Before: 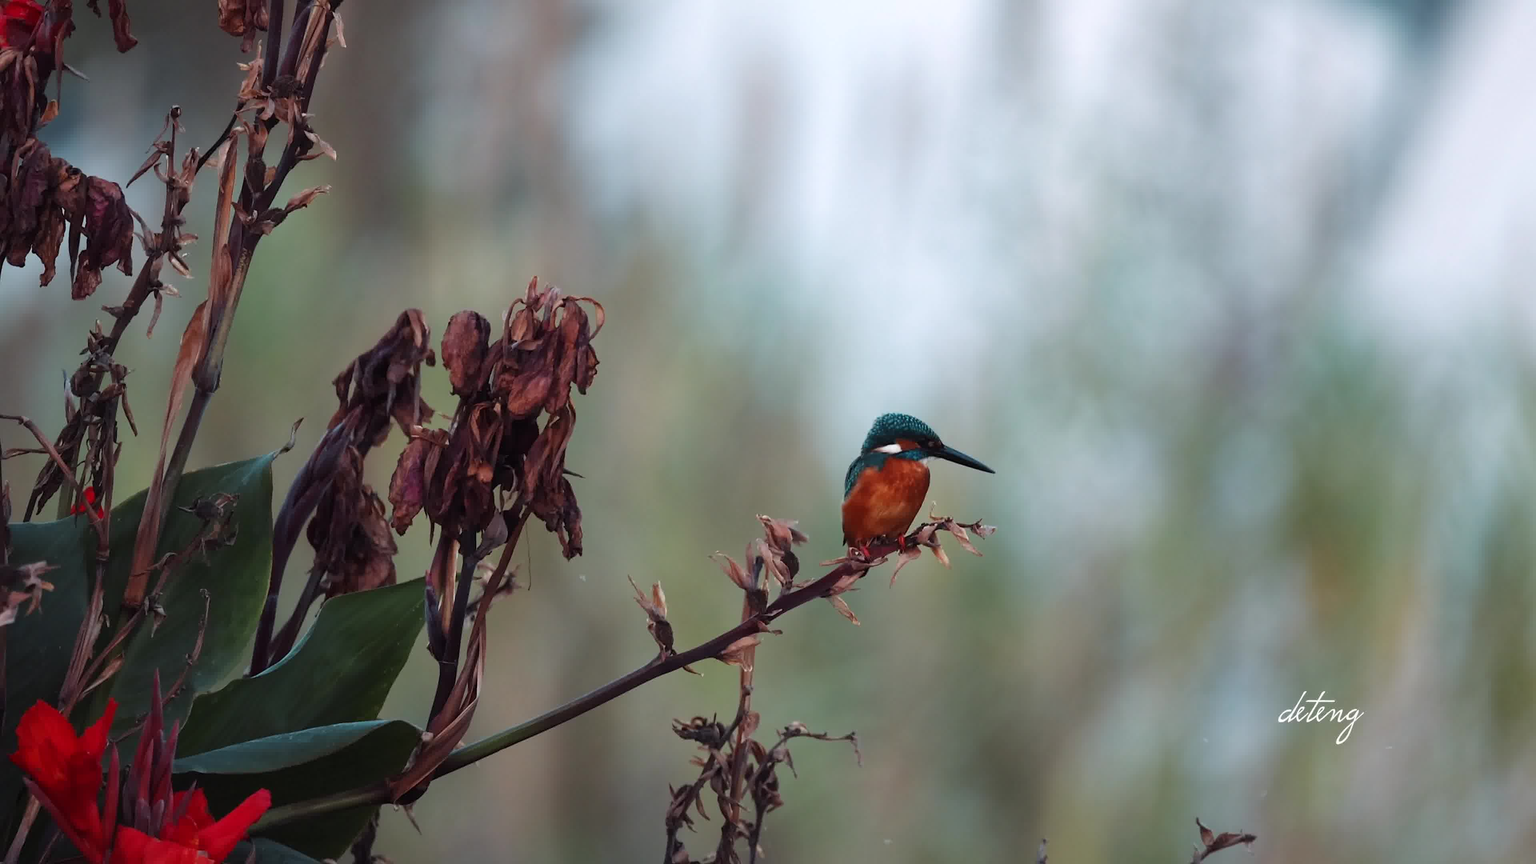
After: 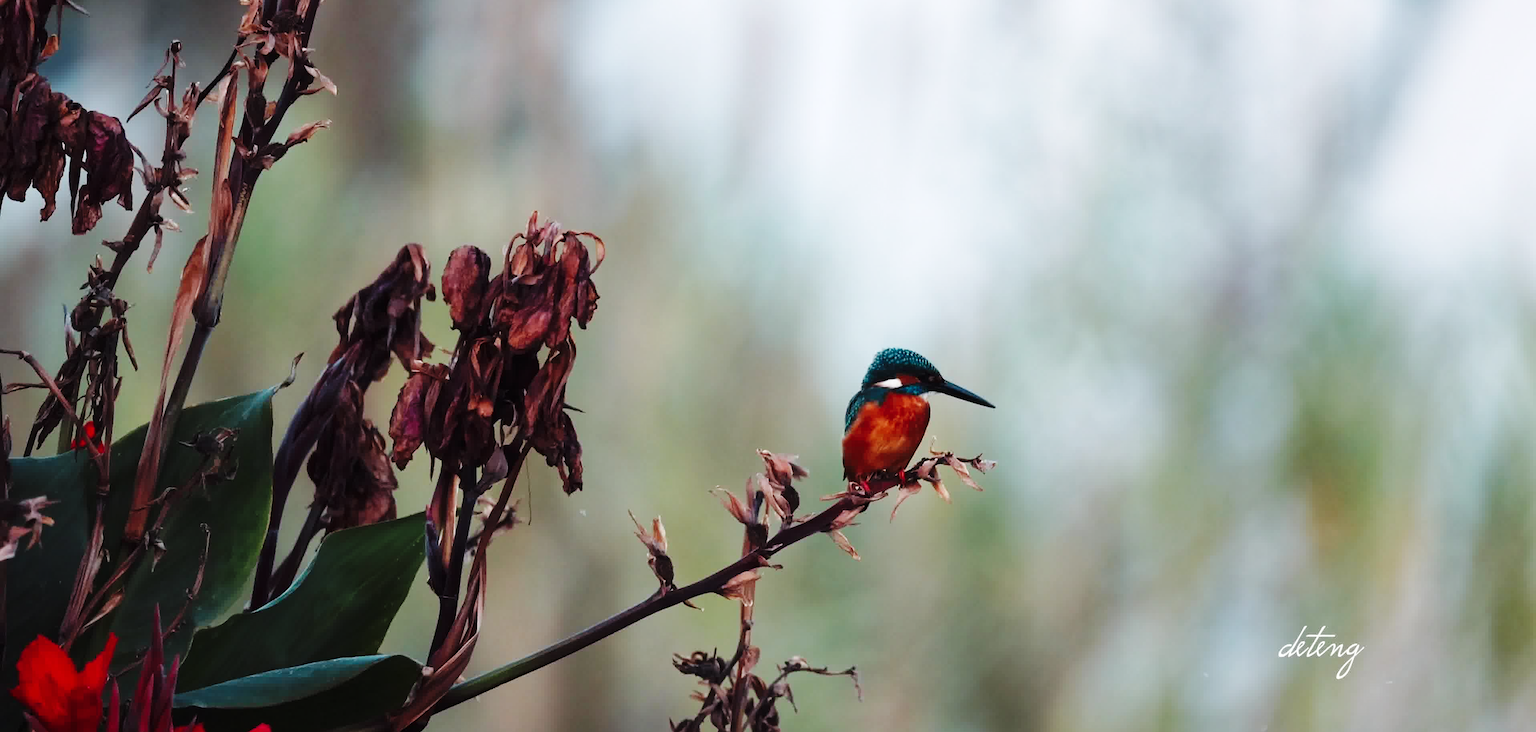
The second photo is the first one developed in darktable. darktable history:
crop: top 7.615%, bottom 7.649%
base curve: curves: ch0 [(0, 0) (0.036, 0.025) (0.121, 0.166) (0.206, 0.329) (0.605, 0.79) (1, 1)], preserve colors none
contrast brightness saturation: saturation -0.059
